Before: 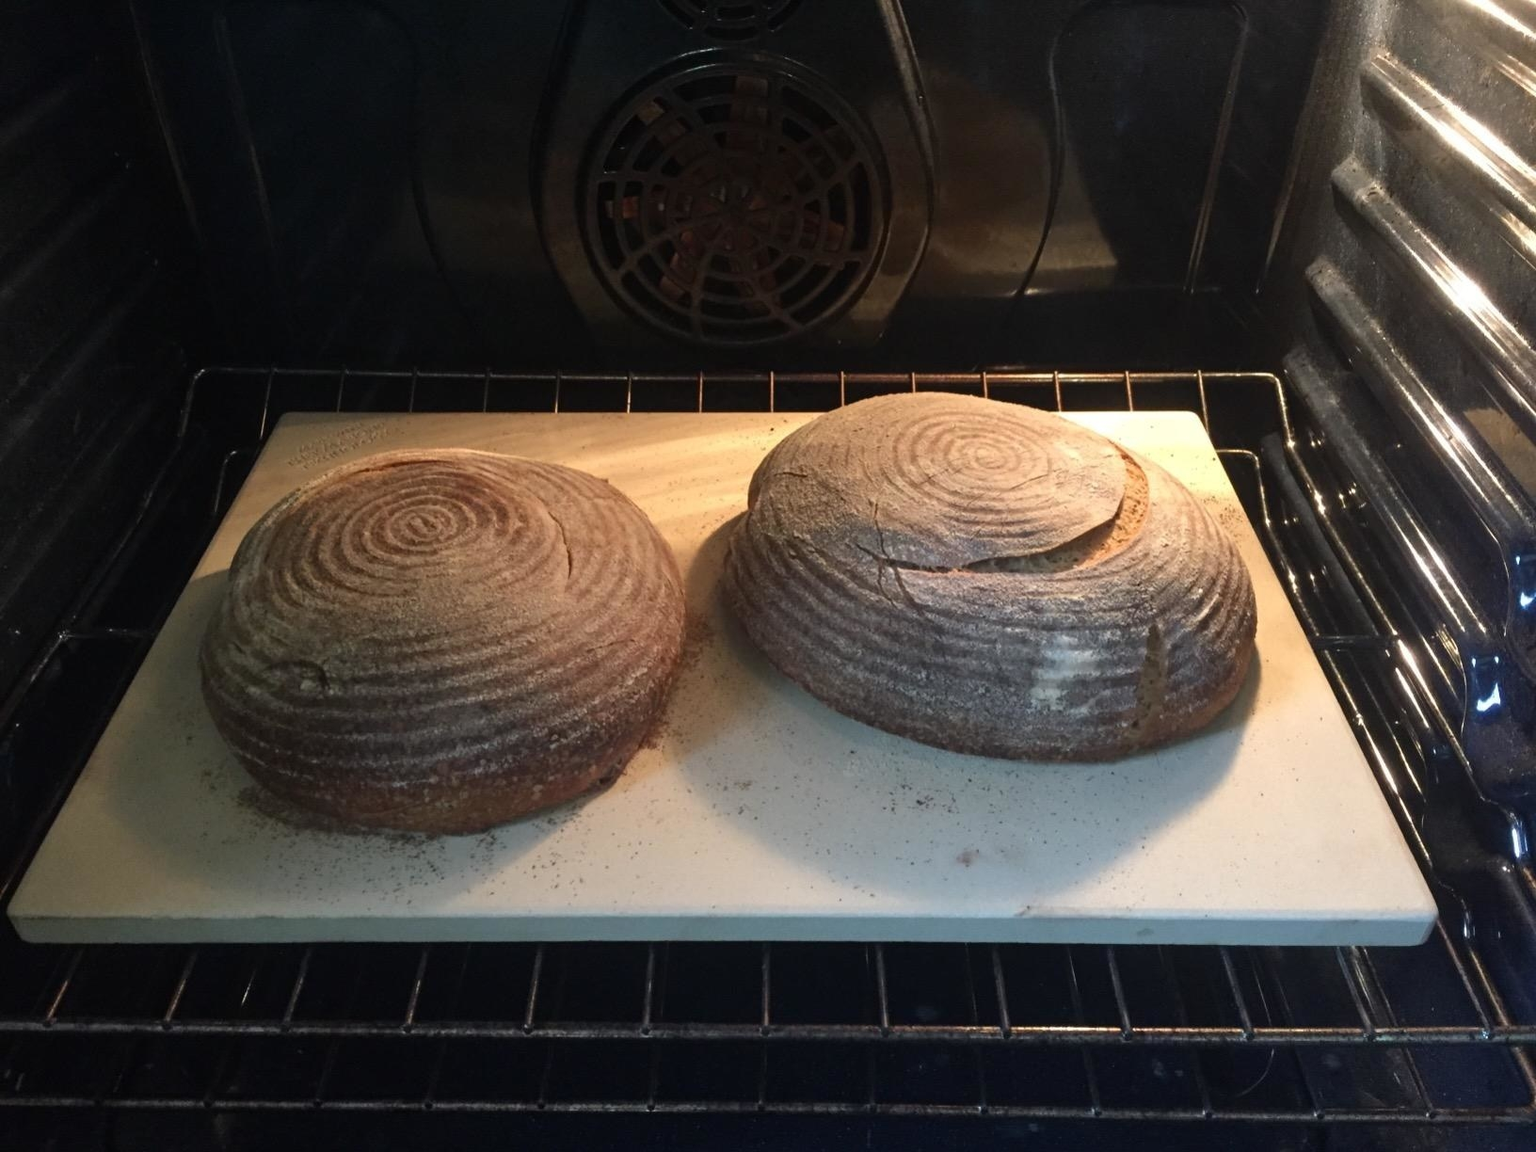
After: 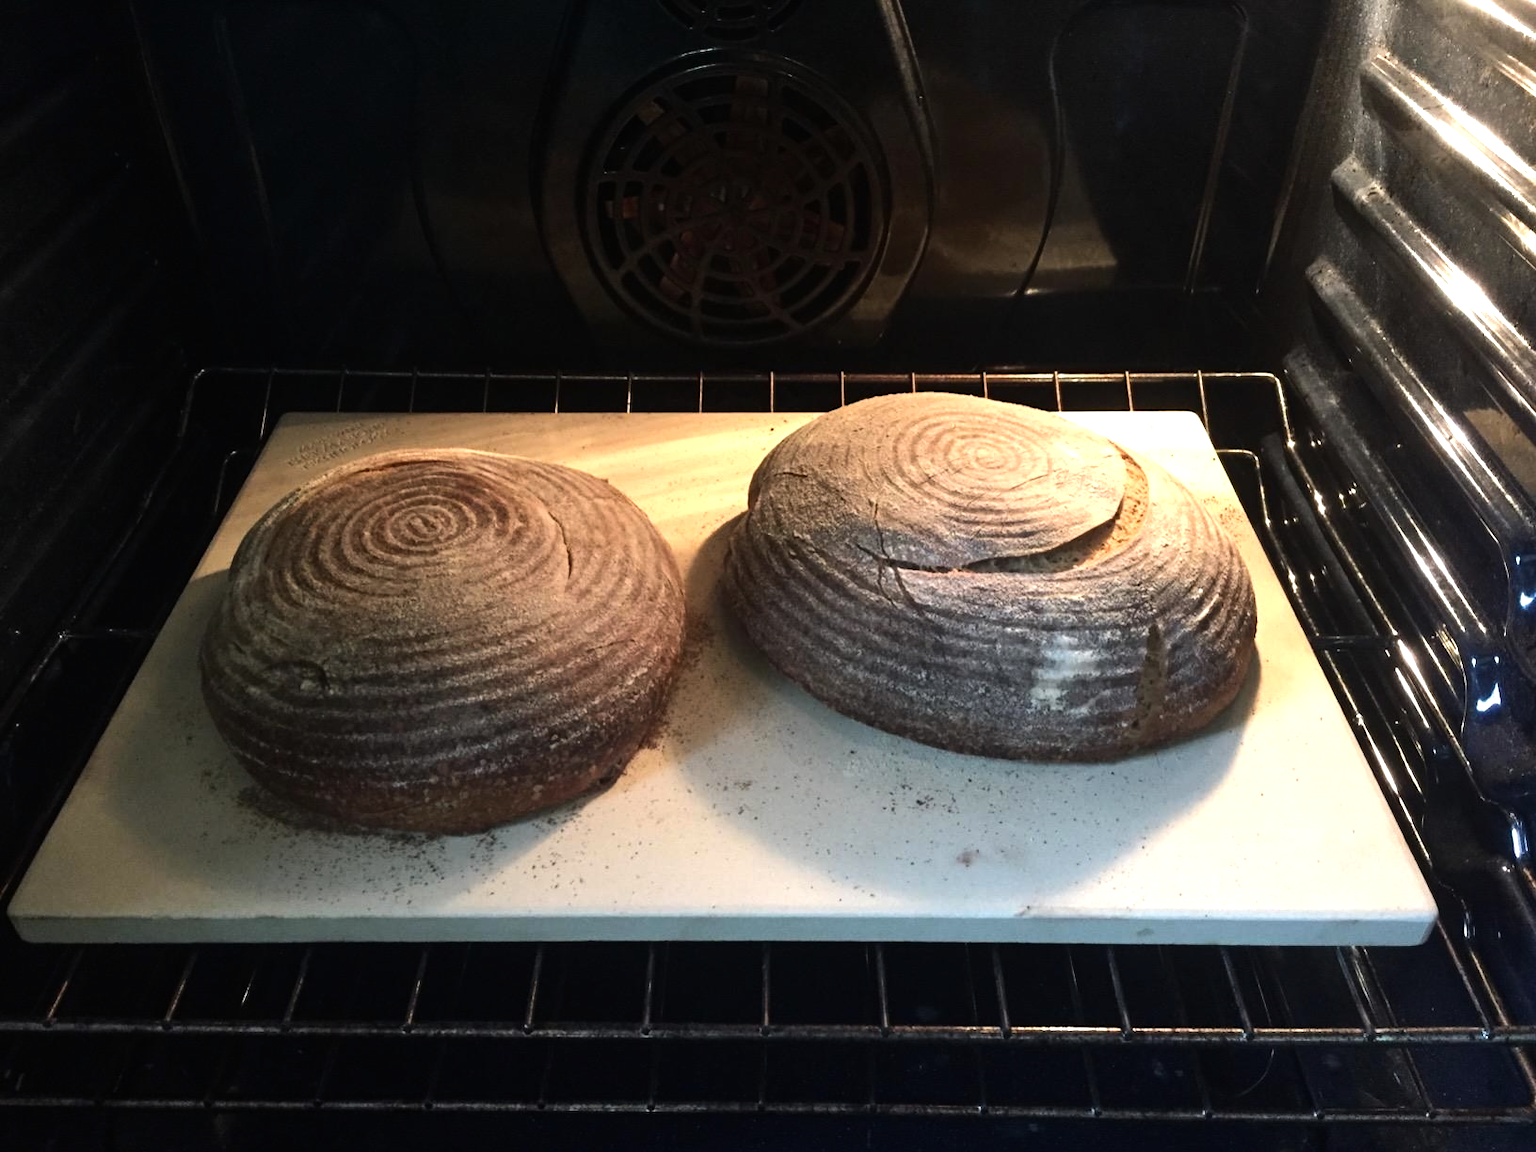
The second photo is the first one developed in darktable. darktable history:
tone equalizer: -8 EV -0.72 EV, -7 EV -0.715 EV, -6 EV -0.613 EV, -5 EV -0.362 EV, -3 EV 0.394 EV, -2 EV 0.6 EV, -1 EV 0.683 EV, +0 EV 0.758 EV, edges refinement/feathering 500, mask exposure compensation -1.57 EV, preserve details no
